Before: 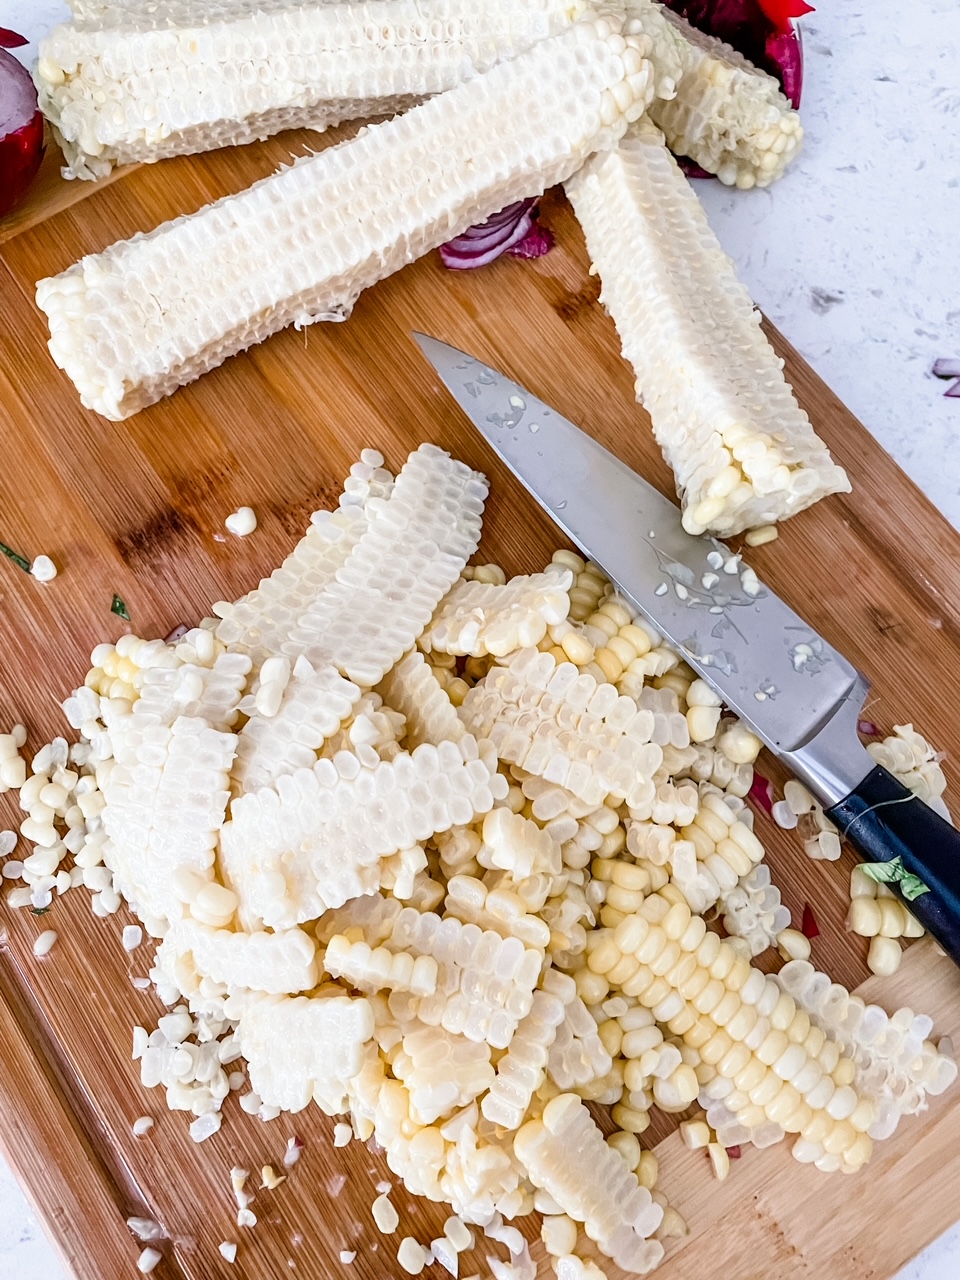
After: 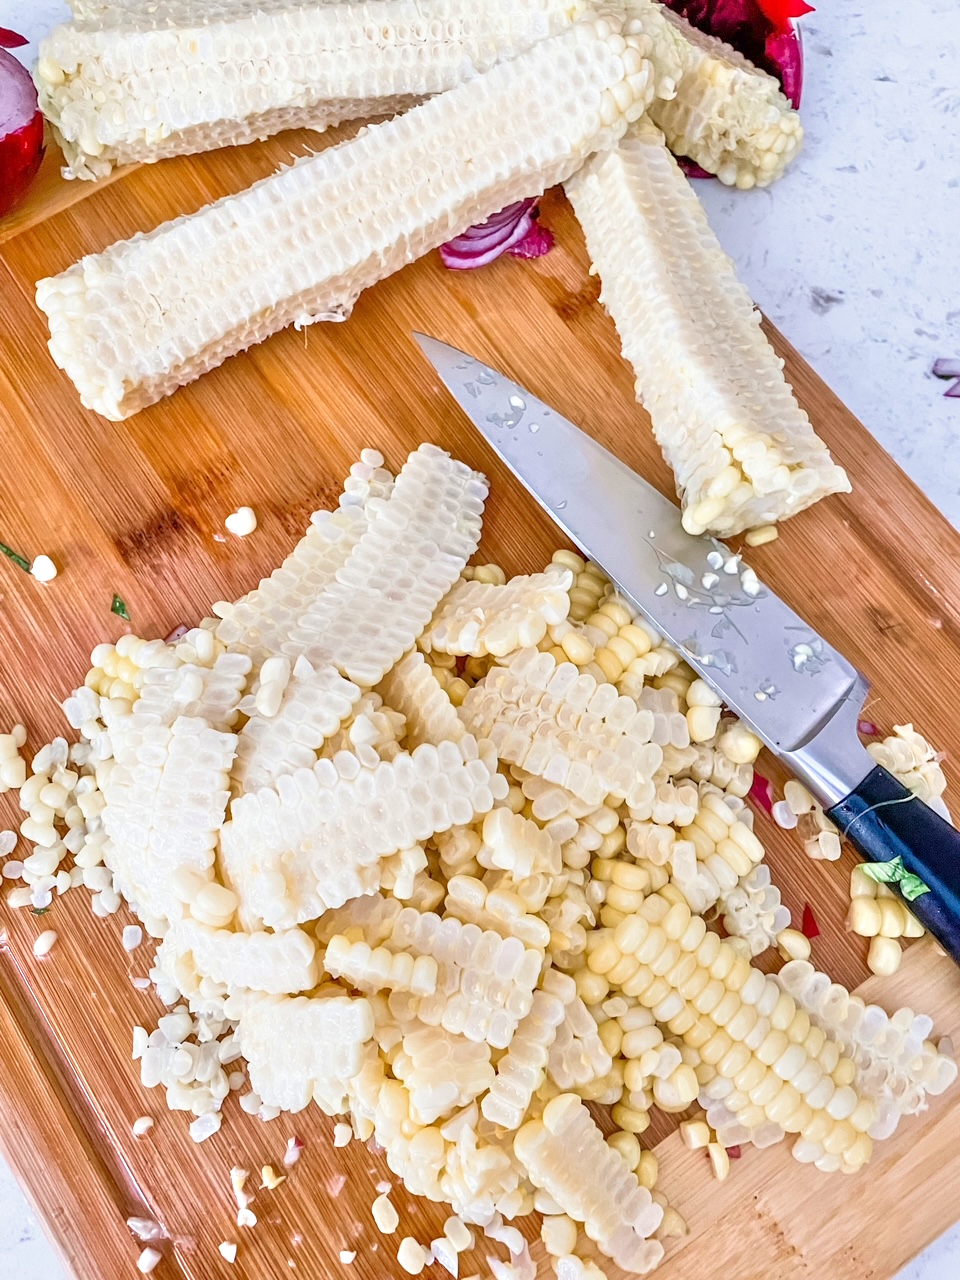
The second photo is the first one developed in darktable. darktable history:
tone equalizer: -8 EV 2 EV, -7 EV 2 EV, -6 EV 2 EV, -5 EV 2 EV, -4 EV 2 EV, -3 EV 1.5 EV, -2 EV 1 EV, -1 EV 0.5 EV
velvia: on, module defaults
